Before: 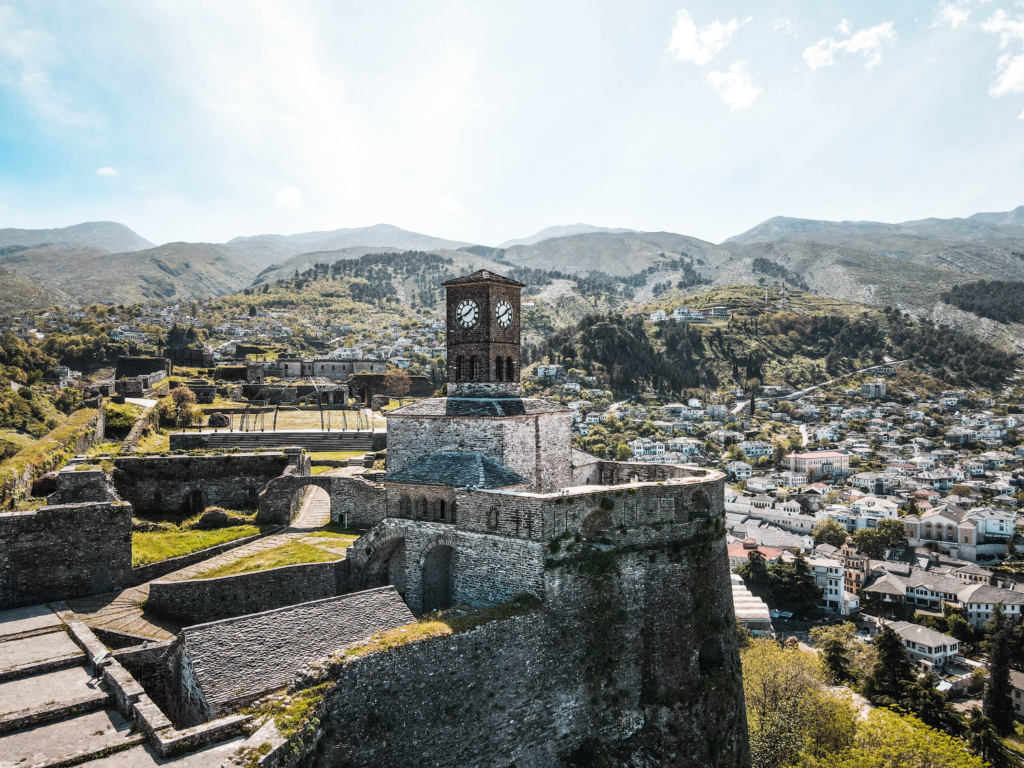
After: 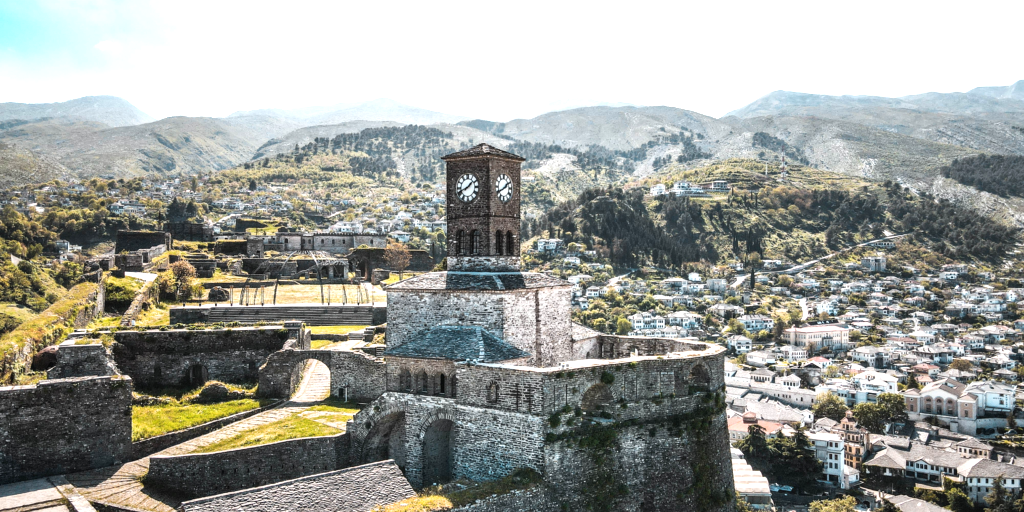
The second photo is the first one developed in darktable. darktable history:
exposure: exposure 0.6 EV, compensate exposure bias true, compensate highlight preservation false
tone equalizer: edges refinement/feathering 500, mask exposure compensation -1.57 EV, preserve details no
crop: top 16.478%, bottom 16.772%
